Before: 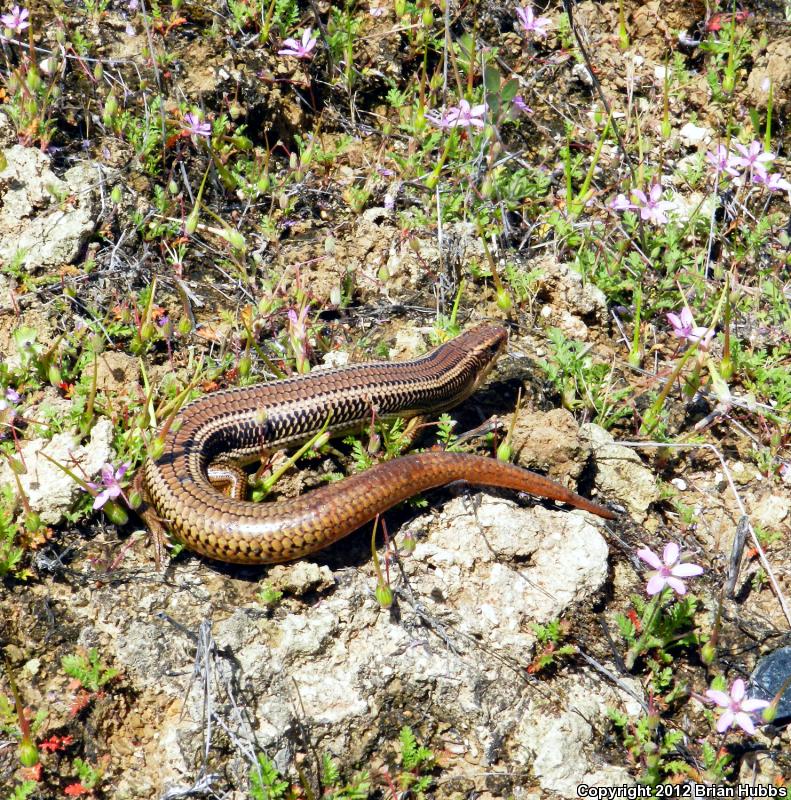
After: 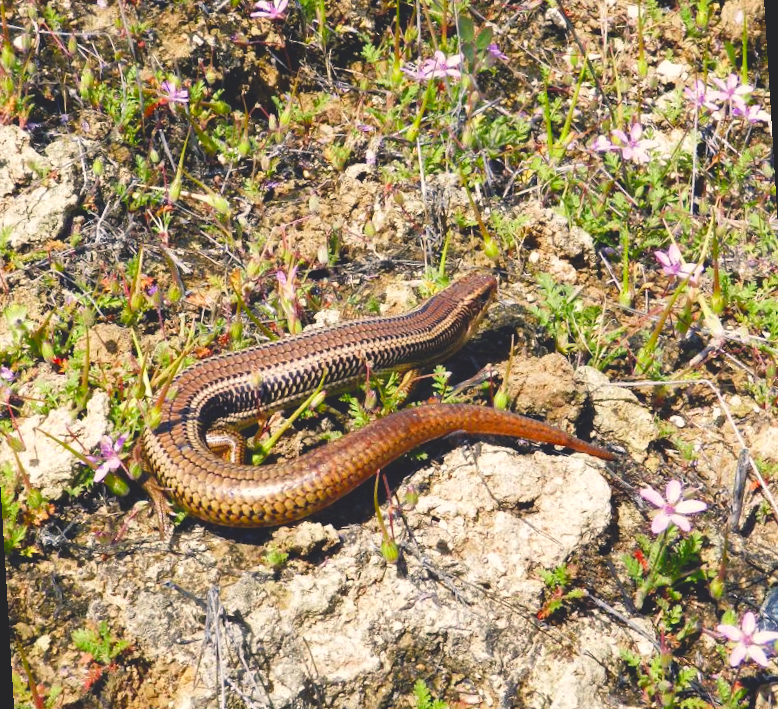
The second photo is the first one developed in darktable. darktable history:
color balance rgb: shadows lift › chroma 2%, shadows lift › hue 247.2°, power › chroma 0.3%, power › hue 25.2°, highlights gain › chroma 3%, highlights gain › hue 60°, global offset › luminance 2%, perceptual saturation grading › global saturation 20%, perceptual saturation grading › highlights -20%, perceptual saturation grading › shadows 30%
rotate and perspective: rotation -3.52°, crop left 0.036, crop right 0.964, crop top 0.081, crop bottom 0.919
